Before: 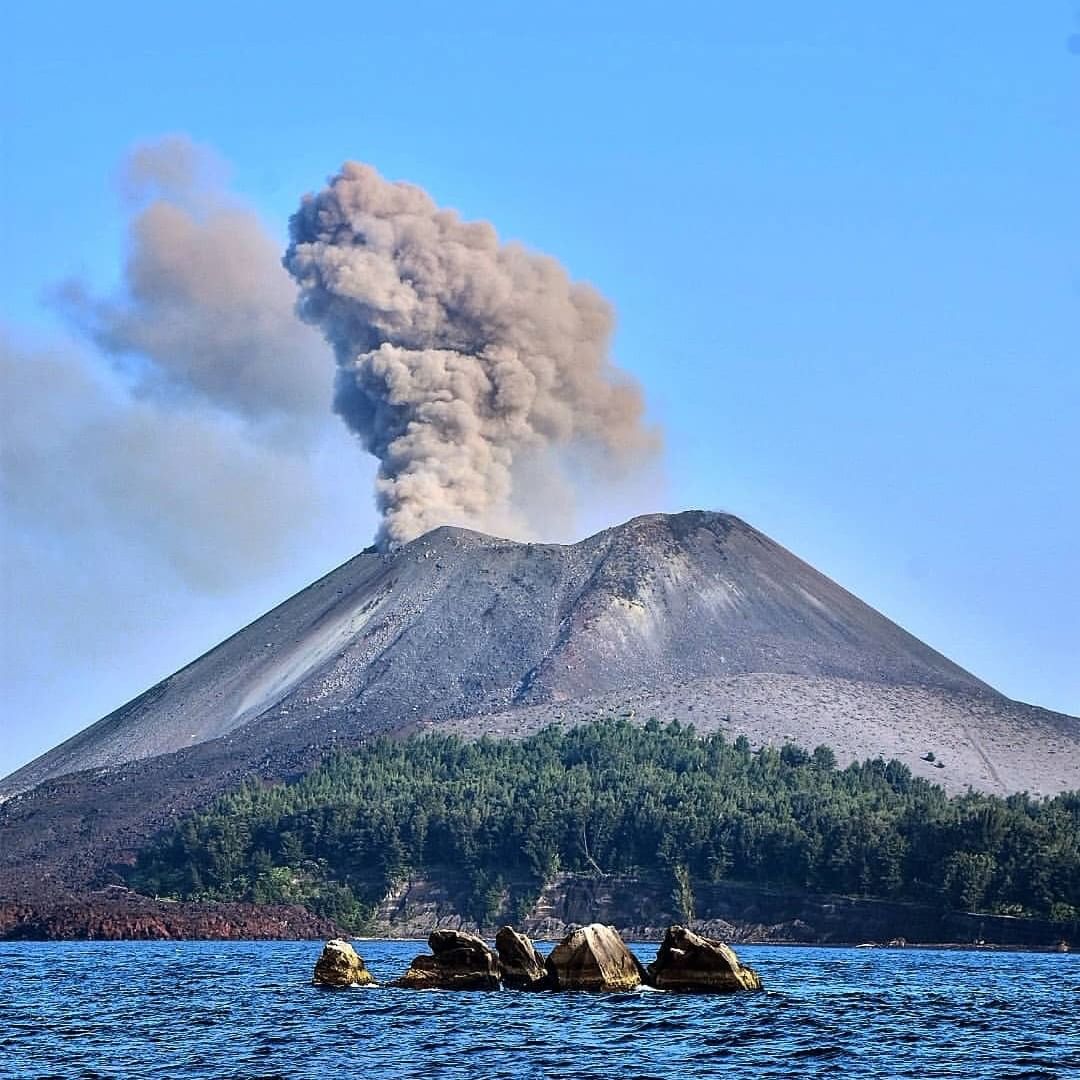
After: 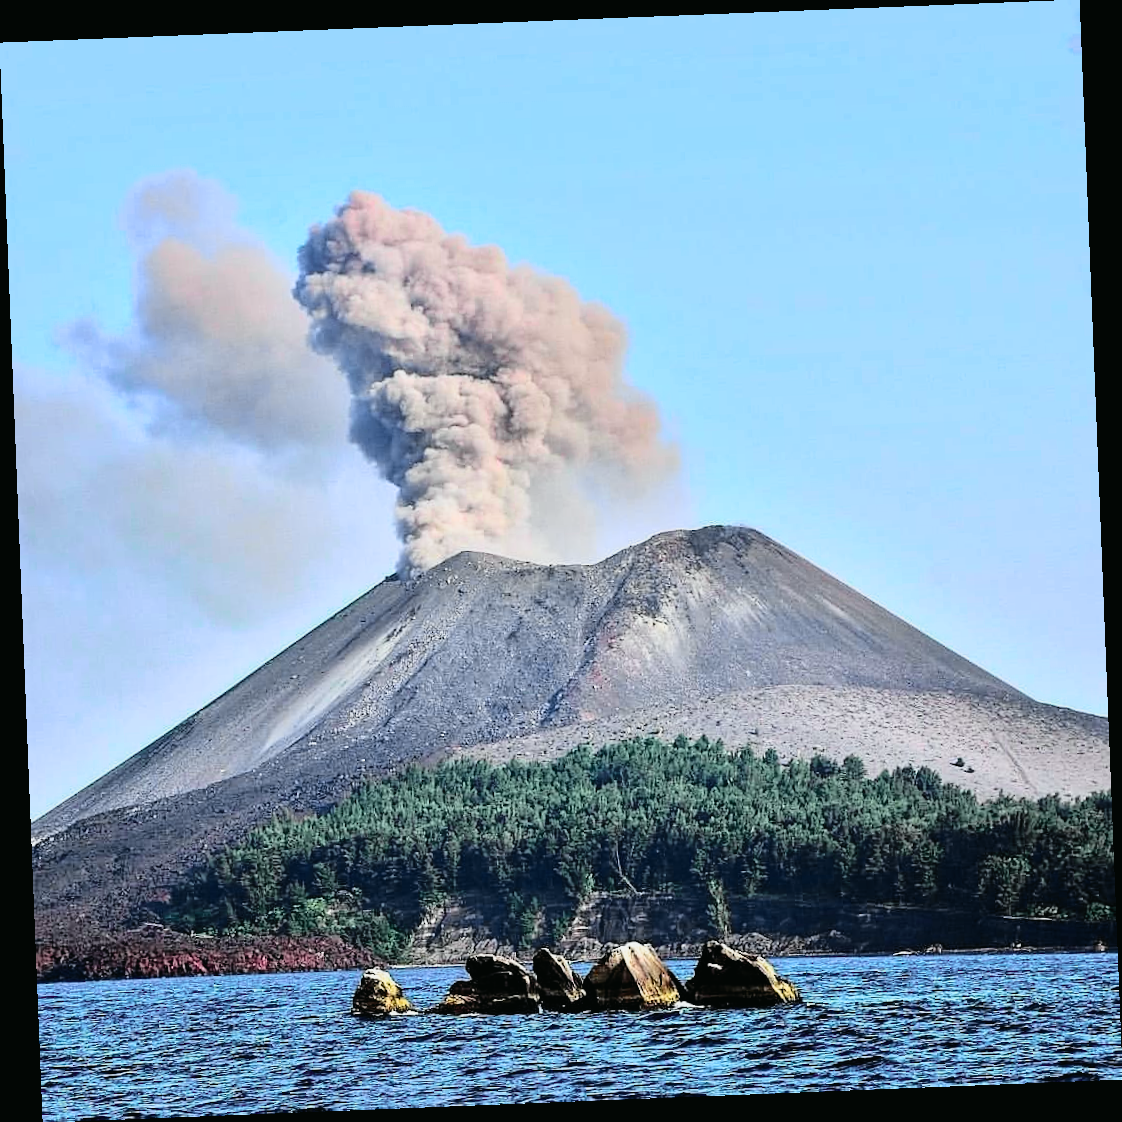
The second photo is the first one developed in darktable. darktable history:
contrast brightness saturation: saturation -0.1
tone curve: curves: ch0 [(0, 0.013) (0.137, 0.121) (0.326, 0.386) (0.489, 0.573) (0.663, 0.749) (0.854, 0.897) (1, 0.974)]; ch1 [(0, 0) (0.366, 0.367) (0.475, 0.453) (0.494, 0.493) (0.504, 0.497) (0.544, 0.579) (0.562, 0.619) (0.622, 0.694) (1, 1)]; ch2 [(0, 0) (0.333, 0.346) (0.375, 0.375) (0.424, 0.43) (0.476, 0.492) (0.502, 0.503) (0.533, 0.541) (0.572, 0.615) (0.605, 0.656) (0.641, 0.709) (1, 1)], color space Lab, independent channels, preserve colors none
rotate and perspective: rotation -2.29°, automatic cropping off
filmic rgb: black relative exposure -12.8 EV, white relative exposure 2.8 EV, threshold 3 EV, target black luminance 0%, hardness 8.54, latitude 70.41%, contrast 1.133, shadows ↔ highlights balance -0.395%, color science v4 (2020), enable highlight reconstruction true
